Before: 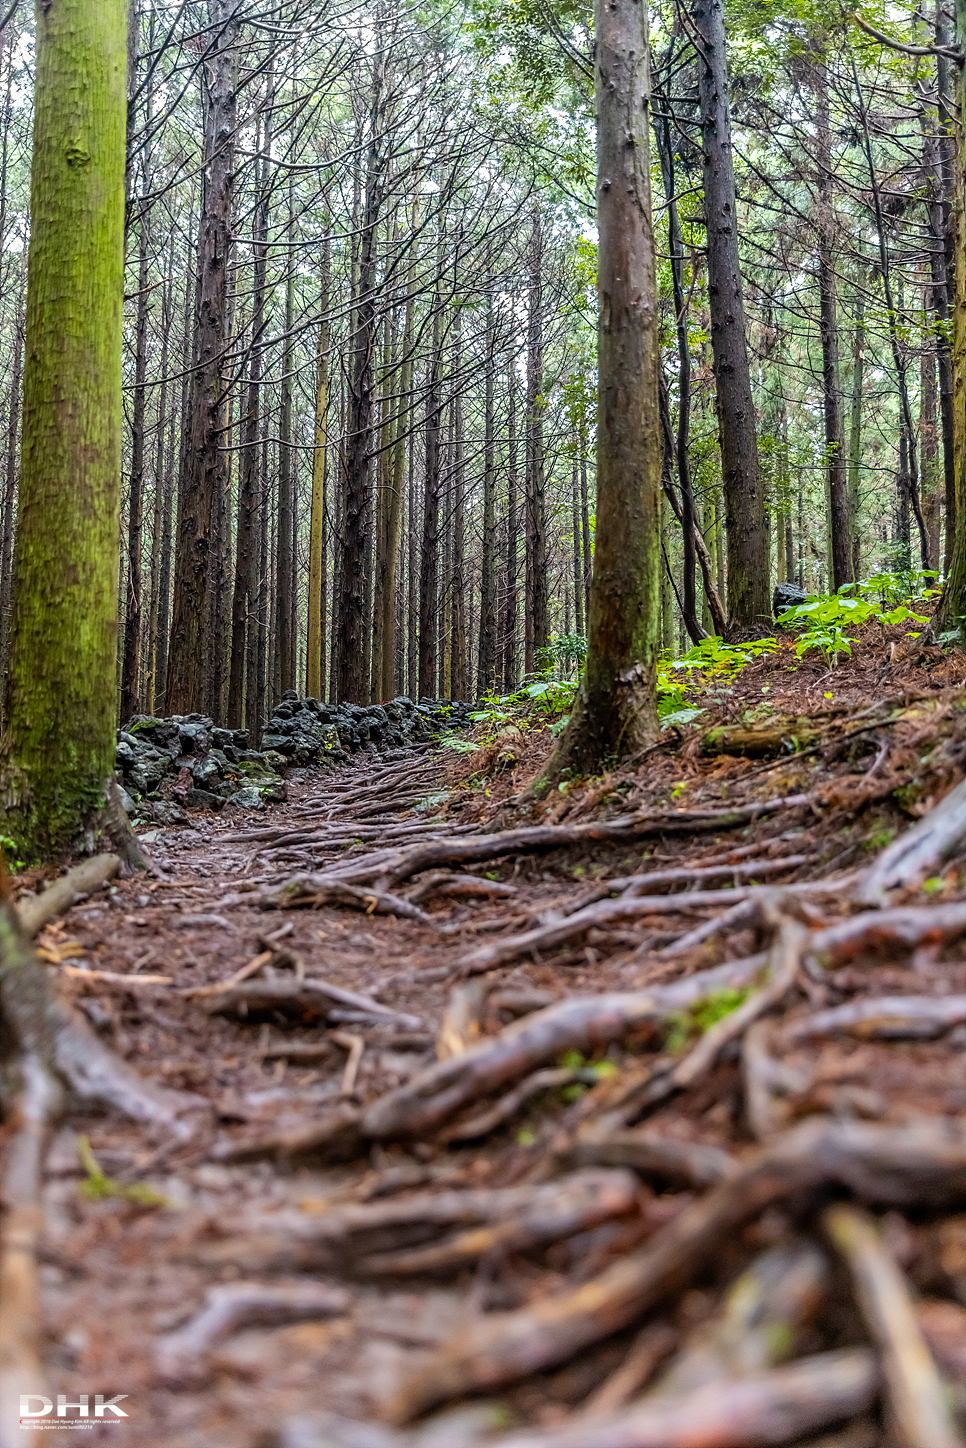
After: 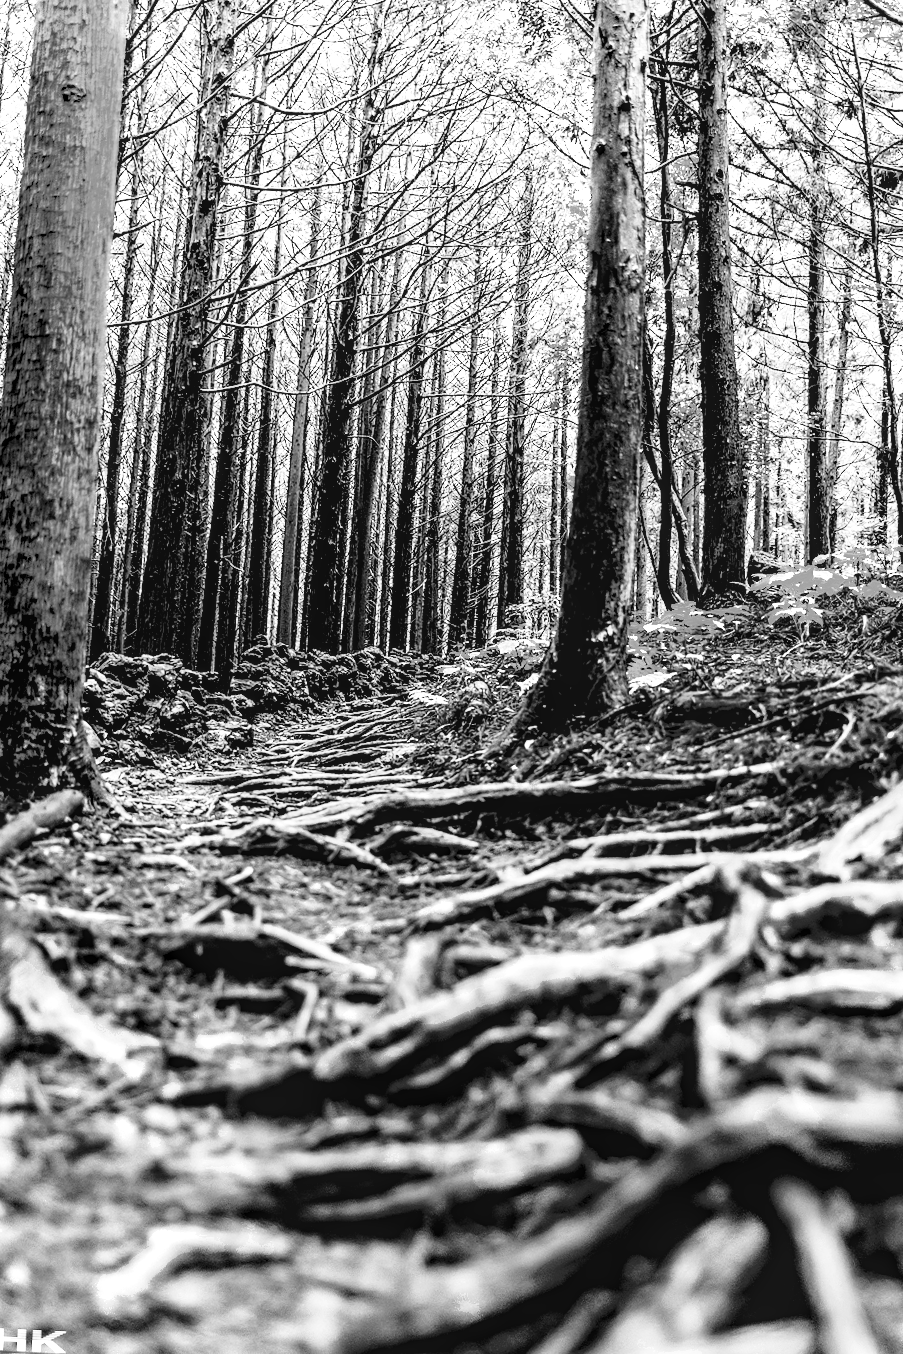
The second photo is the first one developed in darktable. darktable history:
crop and rotate: angle -2.69°
color zones: curves: ch0 [(0.002, 0.429) (0.121, 0.212) (0.198, 0.113) (0.276, 0.344) (0.331, 0.541) (0.41, 0.56) (0.482, 0.289) (0.619, 0.227) (0.721, 0.18) (0.821, 0.435) (0.928, 0.555) (1, 0.587)]; ch1 [(0, 0) (0.143, 0) (0.286, 0) (0.429, 0) (0.571, 0) (0.714, 0) (0.857, 0)]
local contrast: detail 130%
exposure: black level correction 0.036, exposure 0.907 EV, compensate exposure bias true, compensate highlight preservation false
contrast brightness saturation: contrast -0.074, brightness -0.039, saturation -0.107
shadows and highlights: shadows -11.71, white point adjustment 3.87, highlights 28.48
base curve: curves: ch0 [(0, 0) (0.028, 0.03) (0.121, 0.232) (0.46, 0.748) (0.859, 0.968) (1, 1)], preserve colors none
